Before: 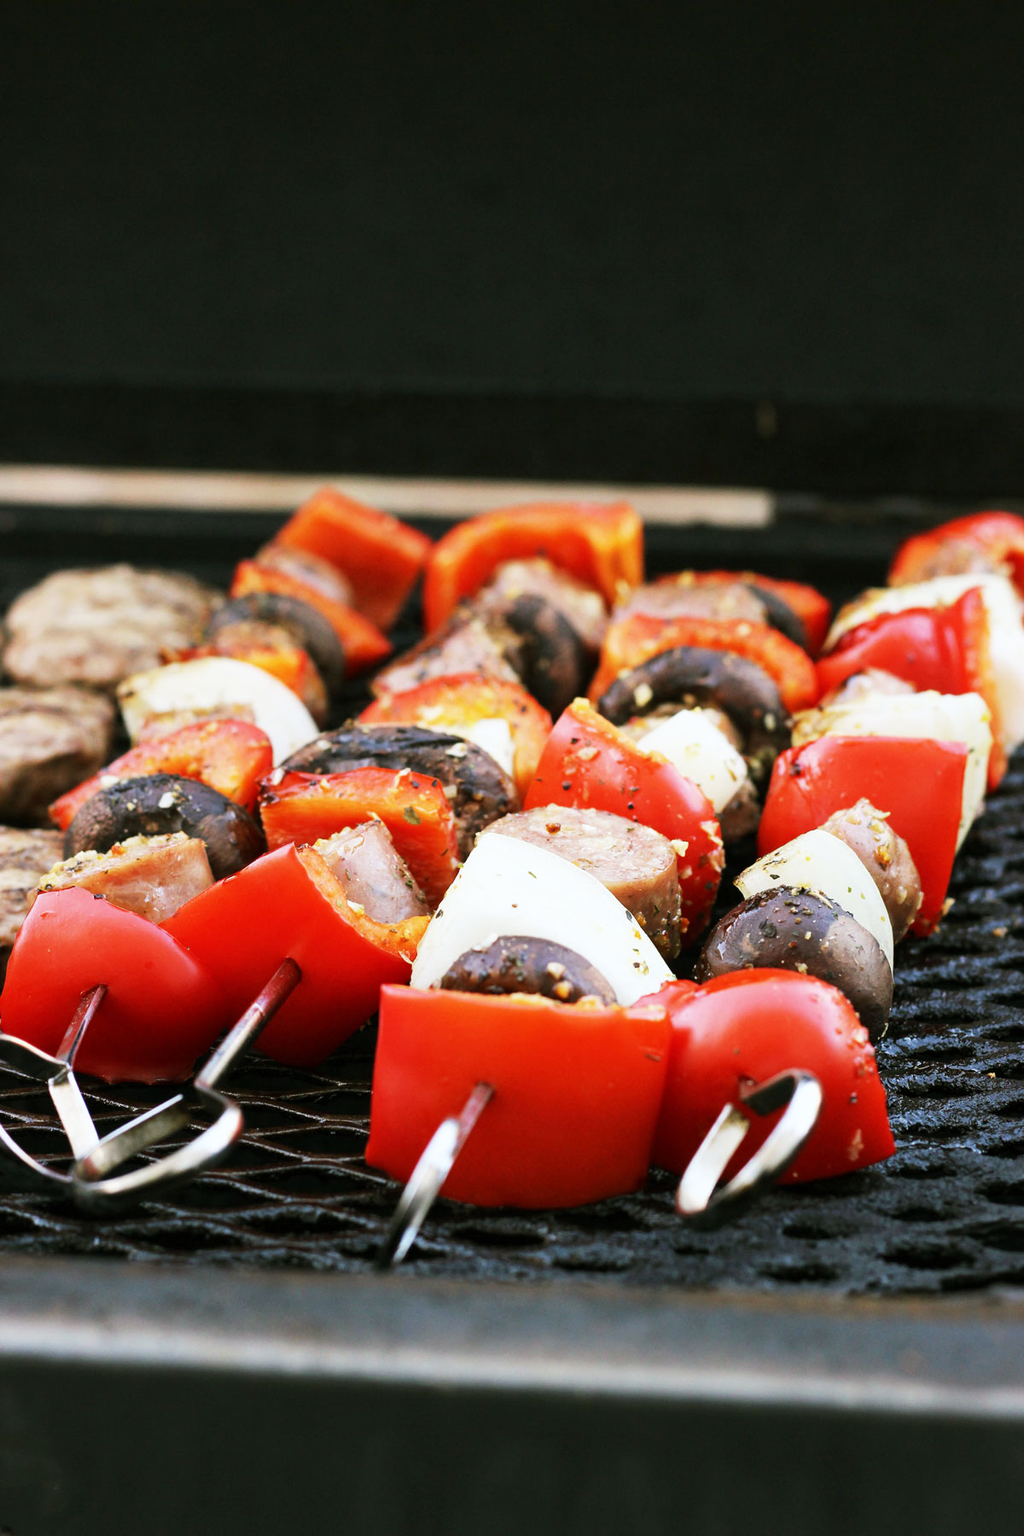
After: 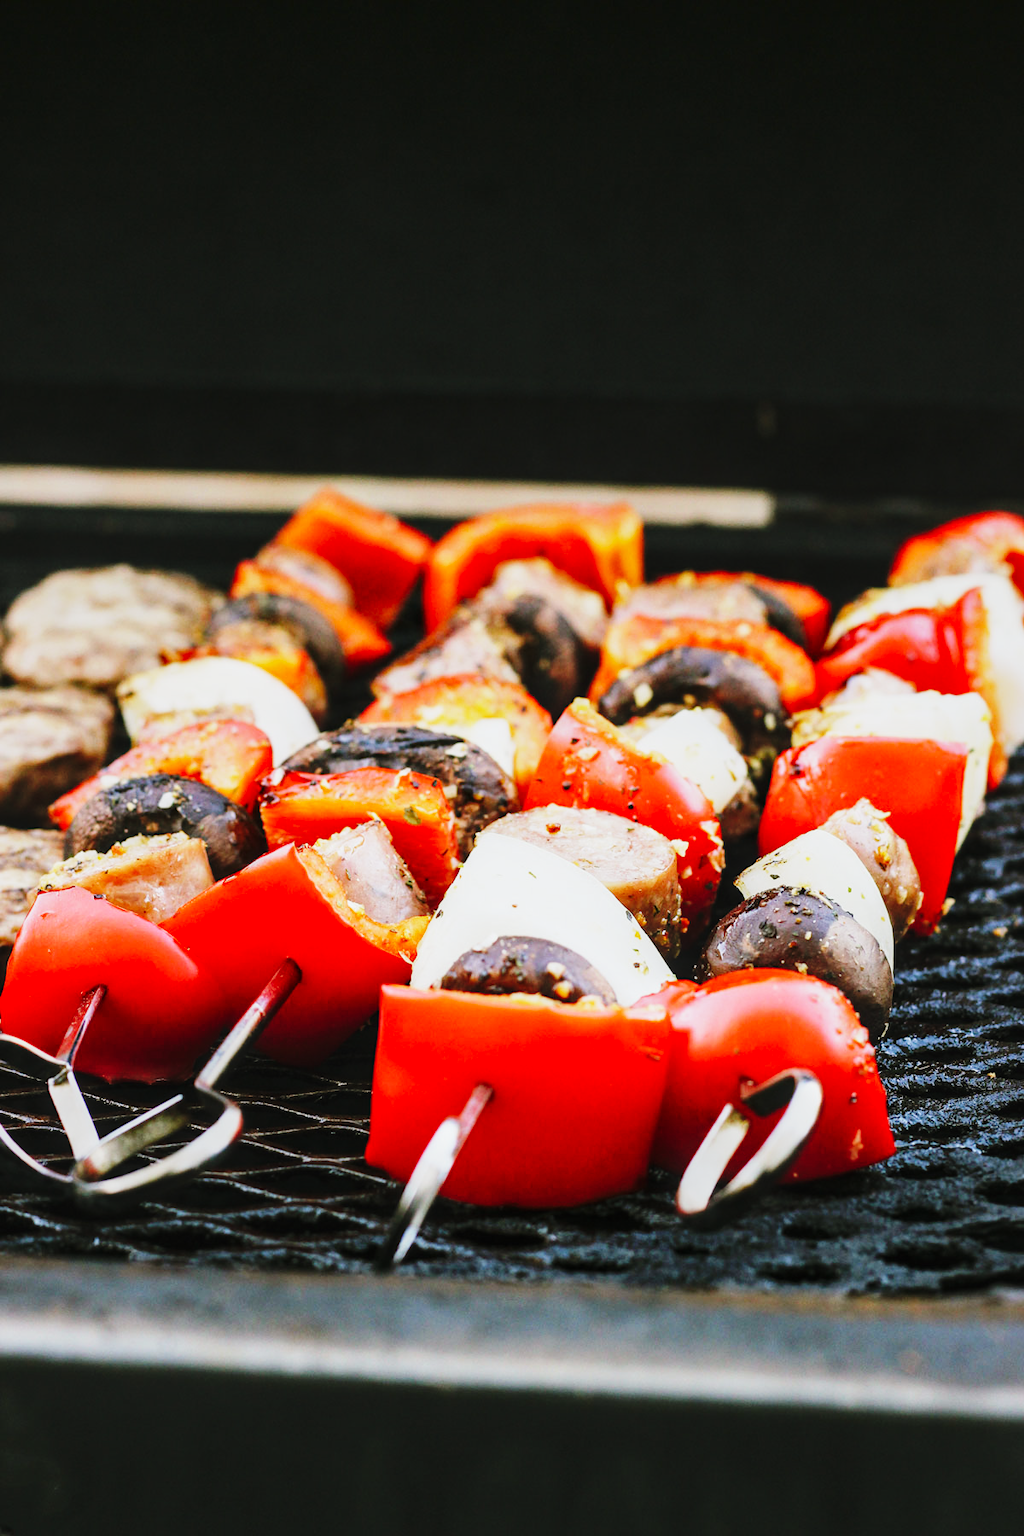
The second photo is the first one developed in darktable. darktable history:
local contrast: detail 110%
base curve: curves: ch0 [(0, 0) (0.036, 0.025) (0.121, 0.166) (0.206, 0.329) (0.605, 0.79) (1, 1)], preserve colors none
